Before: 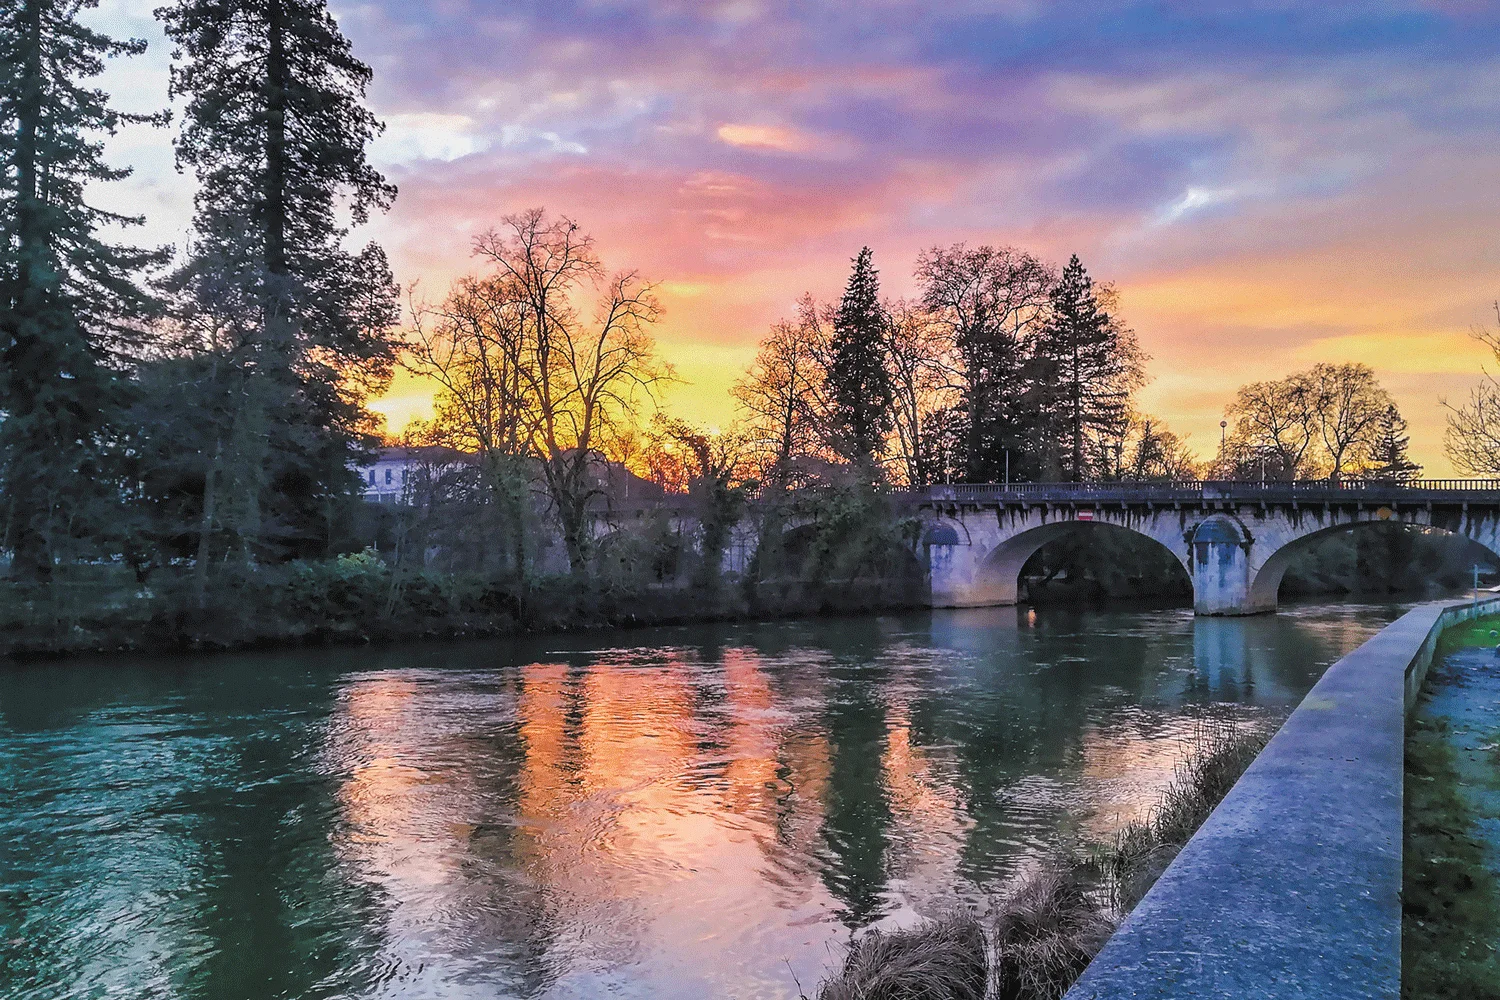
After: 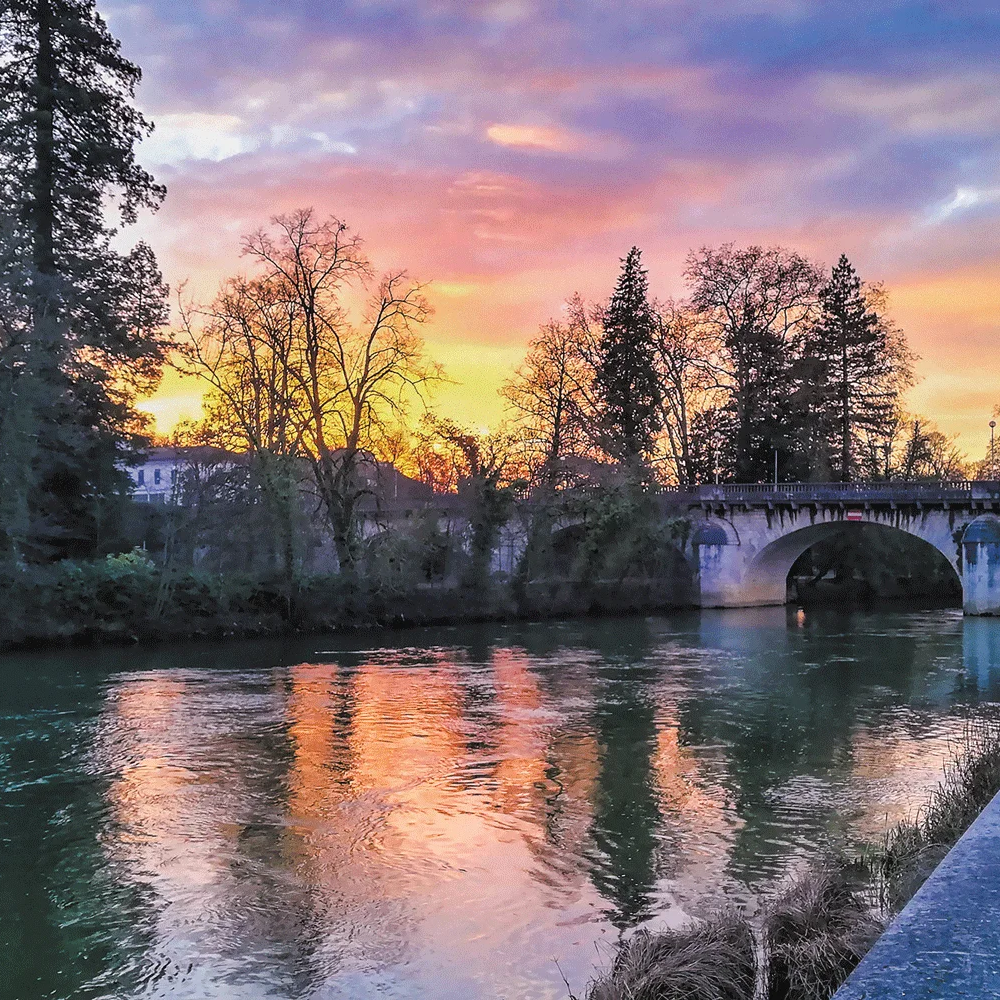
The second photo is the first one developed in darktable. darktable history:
crop and rotate: left 15.446%, right 17.836%
tone equalizer: on, module defaults
